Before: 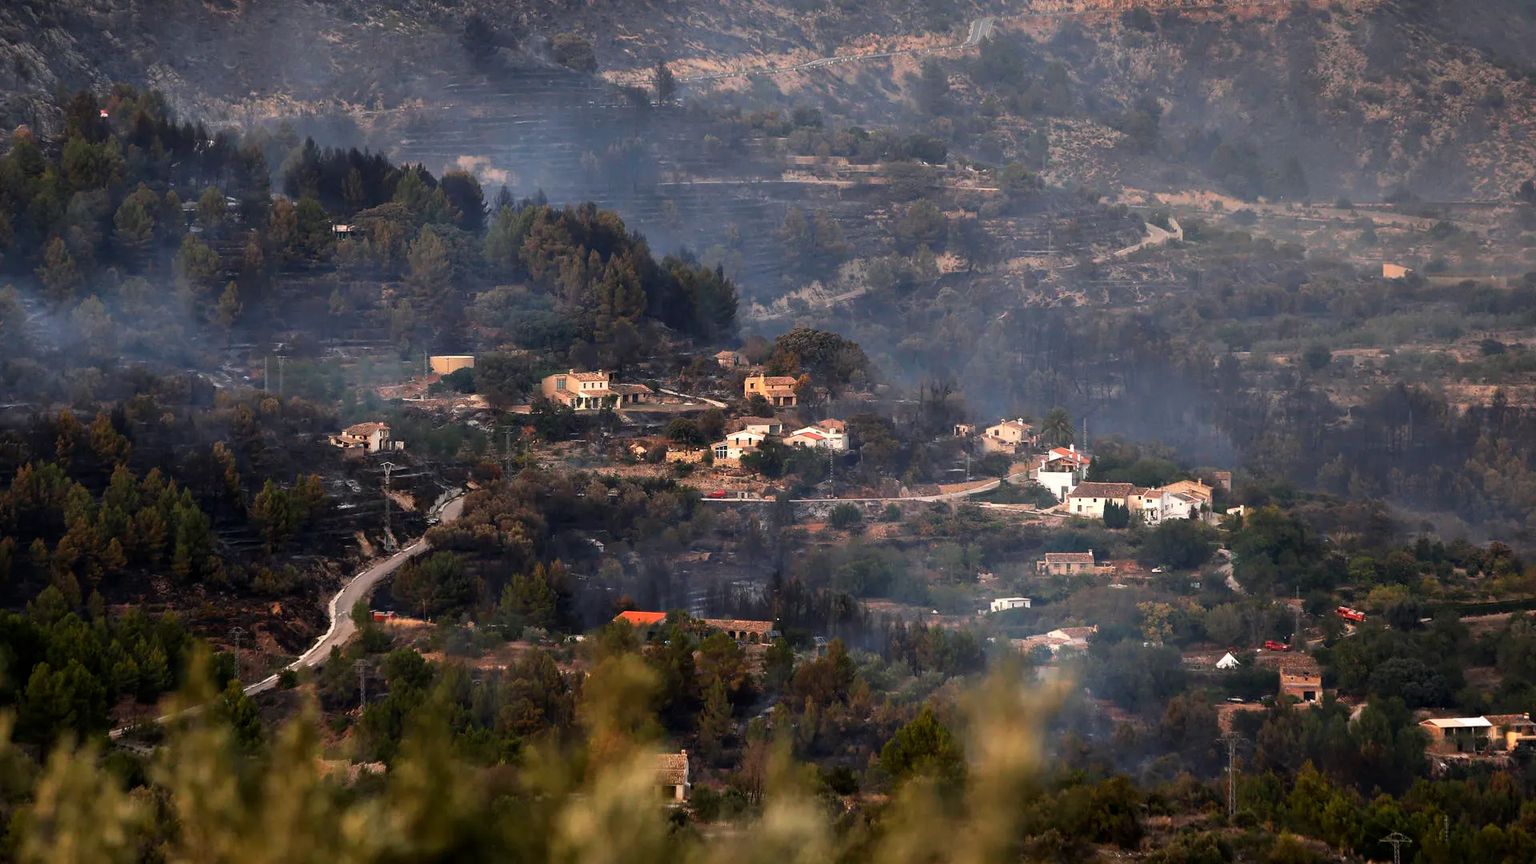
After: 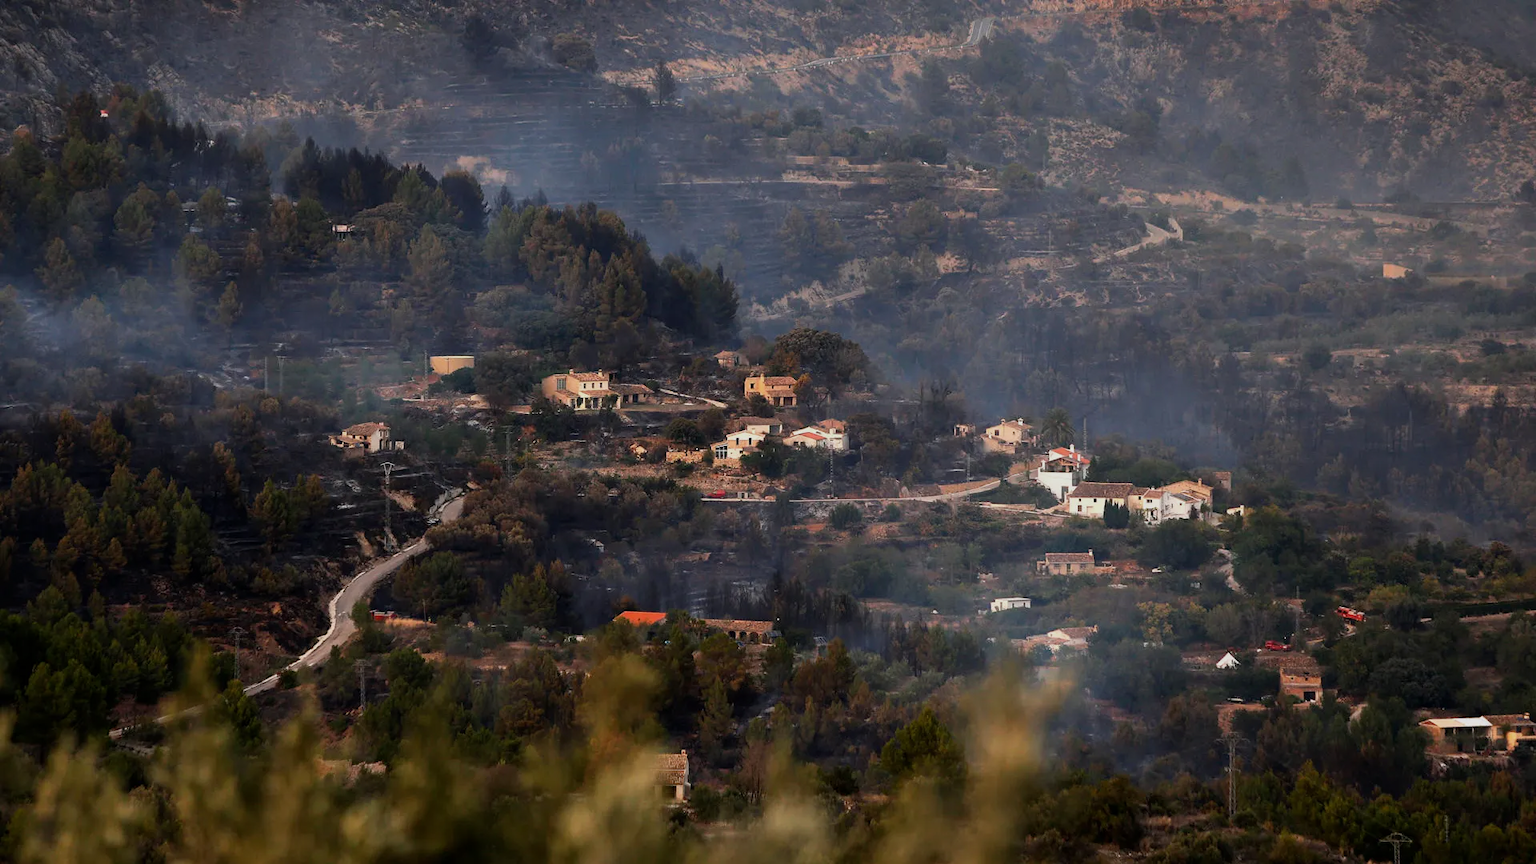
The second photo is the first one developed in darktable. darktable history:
exposure: exposure -0.415 EV, compensate highlight preservation false
